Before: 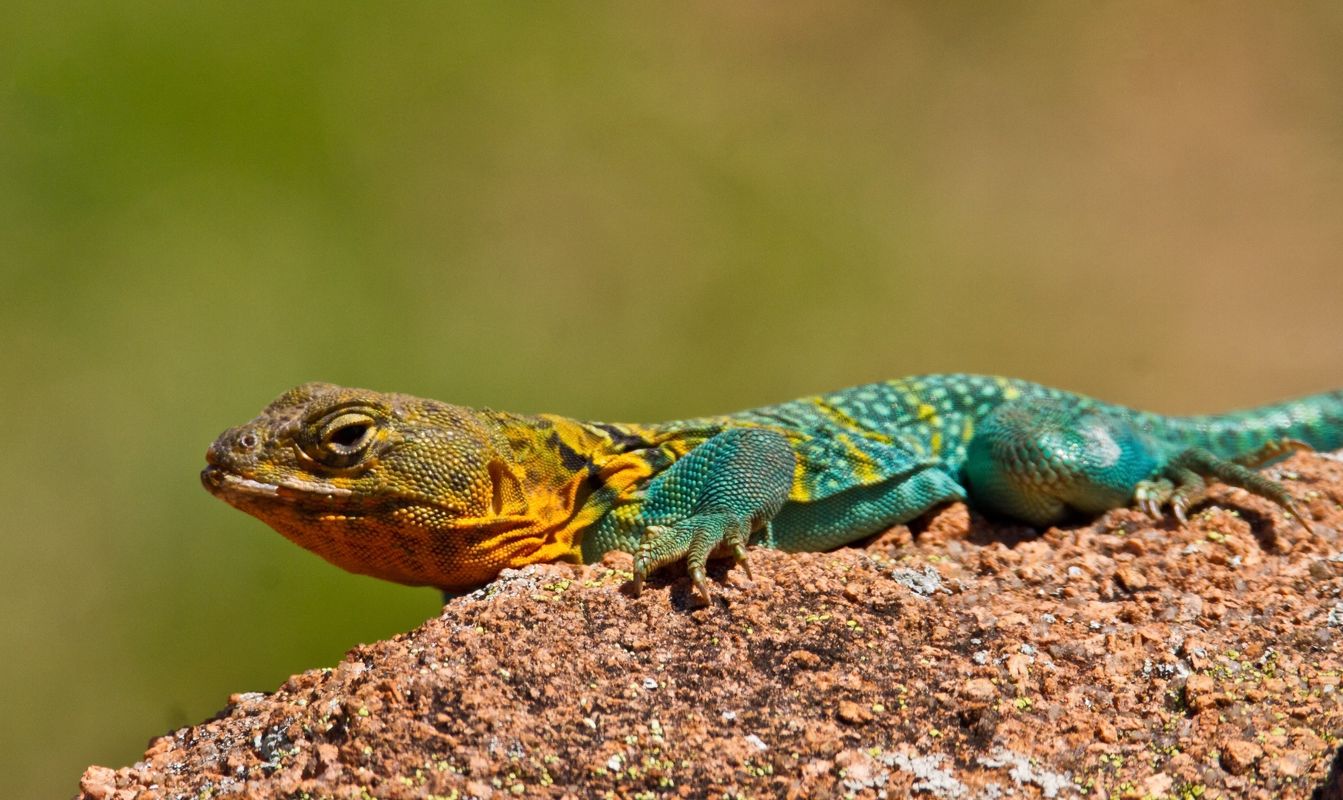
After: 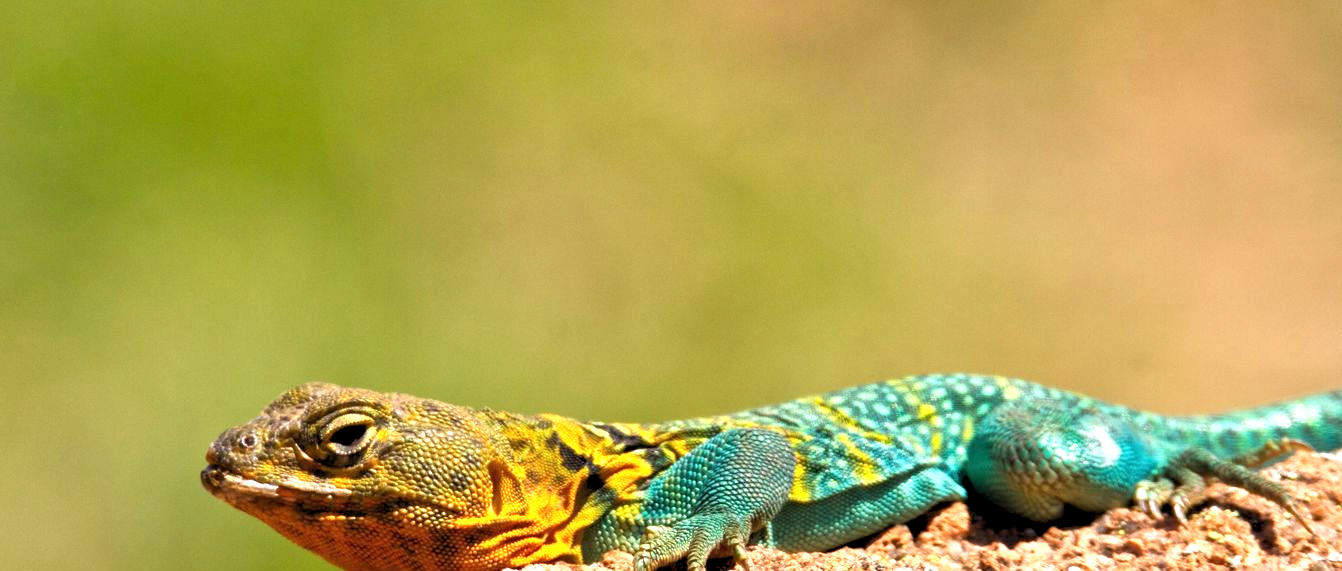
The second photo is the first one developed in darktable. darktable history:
exposure: black level correction 0, exposure 0.7 EV, compensate exposure bias true, compensate highlight preservation false
rgb levels: levels [[0.01, 0.419, 0.839], [0, 0.5, 1], [0, 0.5, 1]]
crop: bottom 28.576%
